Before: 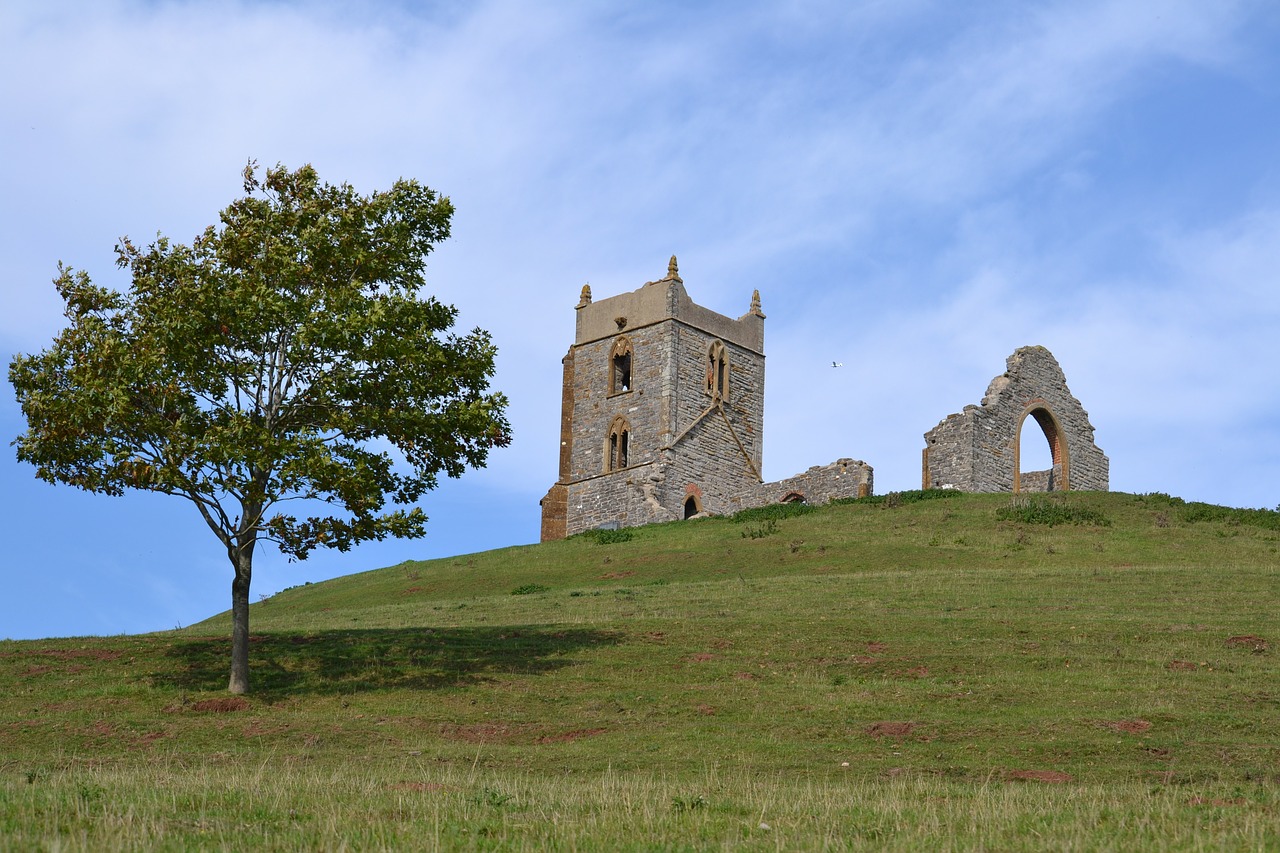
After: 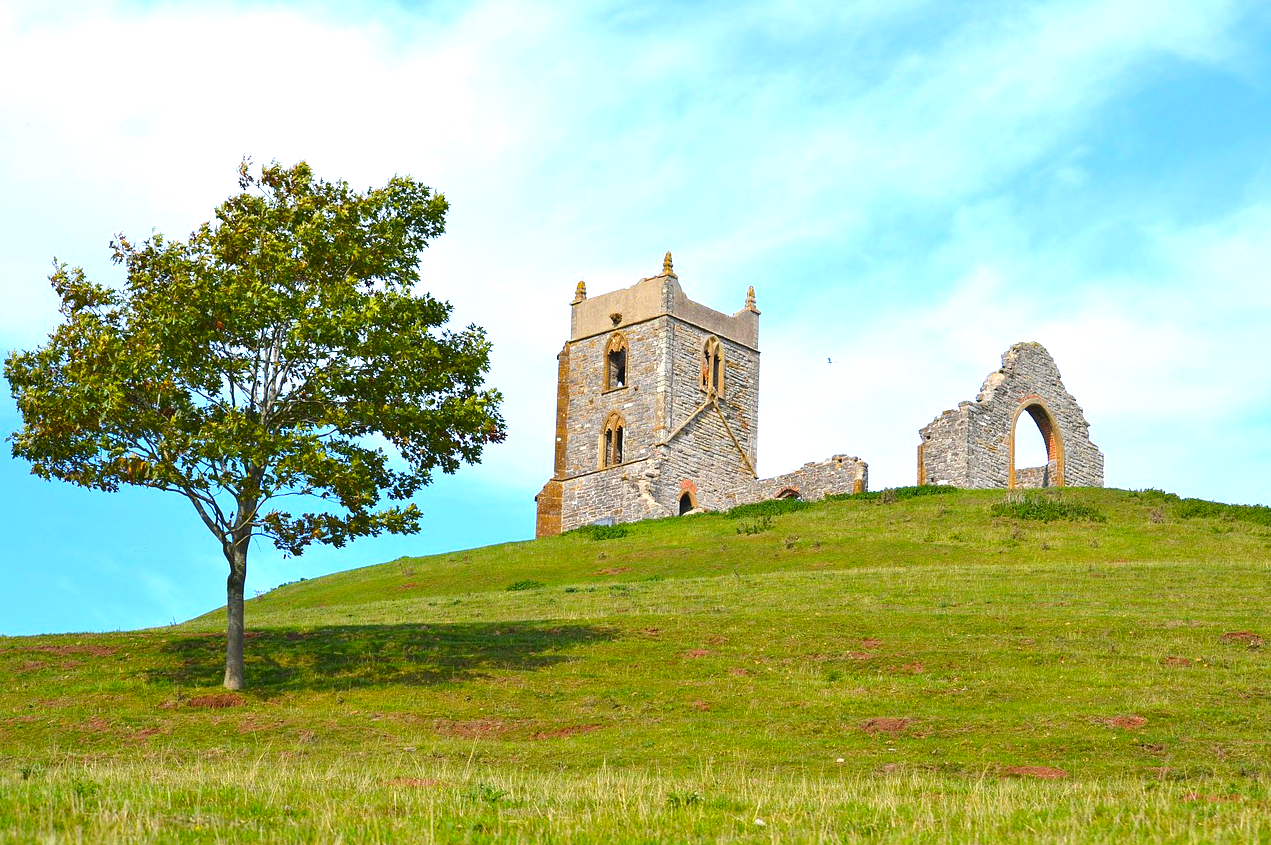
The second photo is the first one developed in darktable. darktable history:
exposure: black level correction 0, exposure 1.1 EV, compensate highlight preservation false
color balance rgb: linear chroma grading › global chroma 10%, perceptual saturation grading › global saturation 30%, global vibrance 10%
crop: left 0.434%, top 0.485%, right 0.244%, bottom 0.386%
